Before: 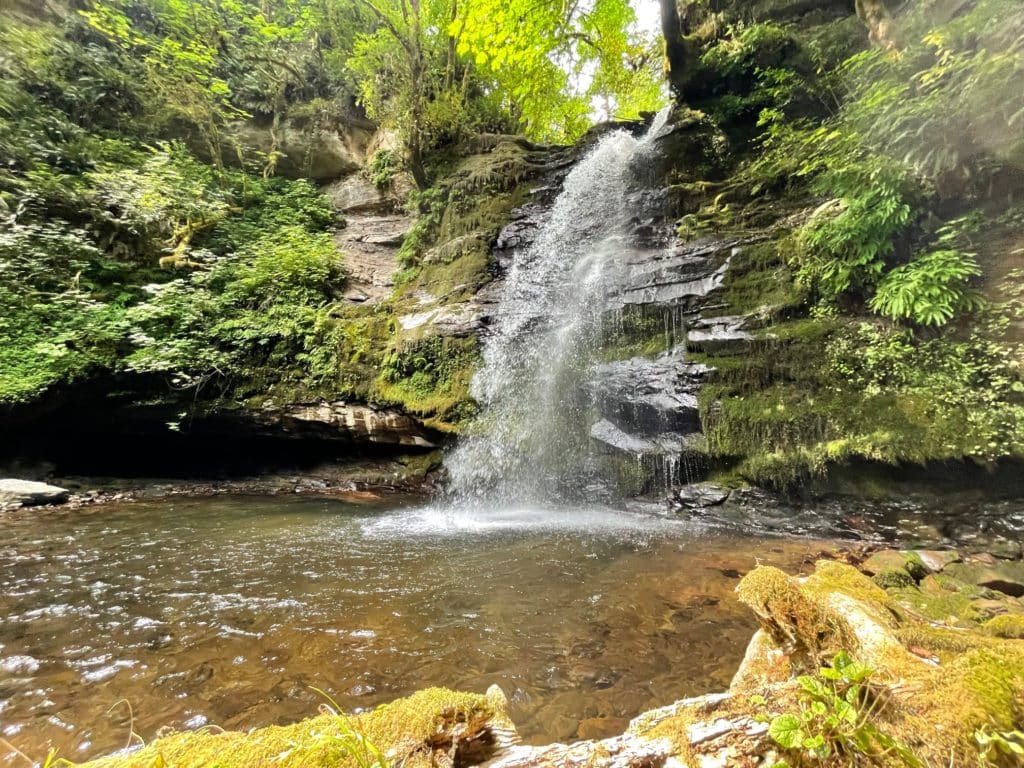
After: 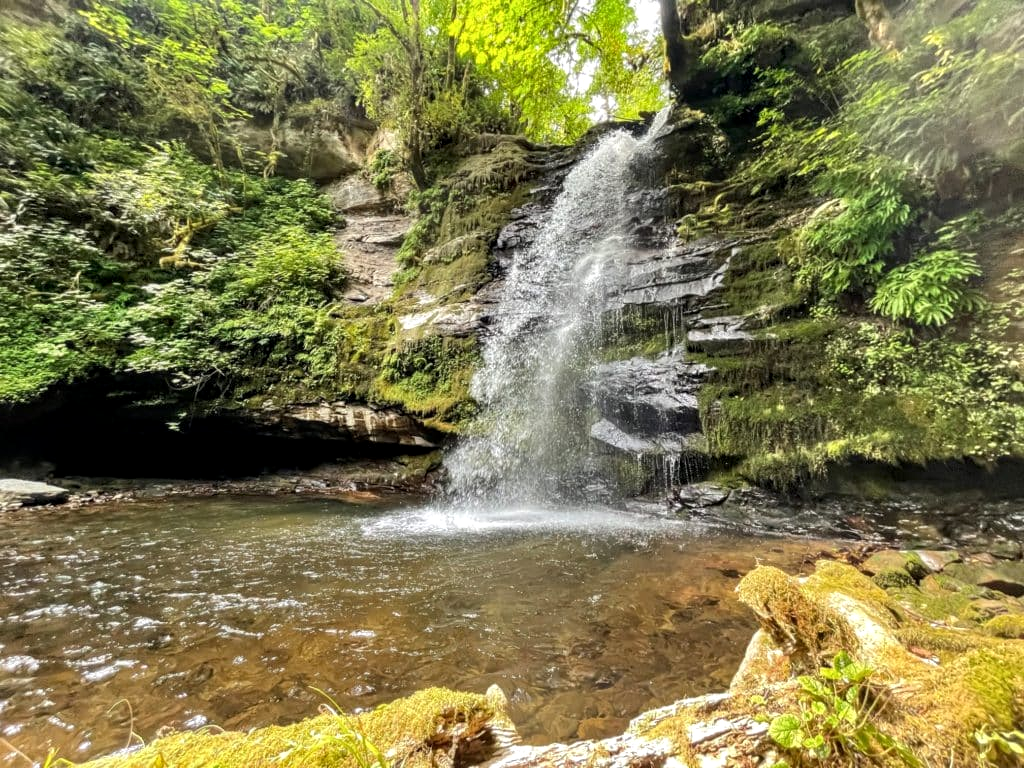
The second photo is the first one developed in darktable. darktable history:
local contrast: on, module defaults
tone equalizer: edges refinement/feathering 500, mask exposure compensation -1.57 EV, preserve details no
